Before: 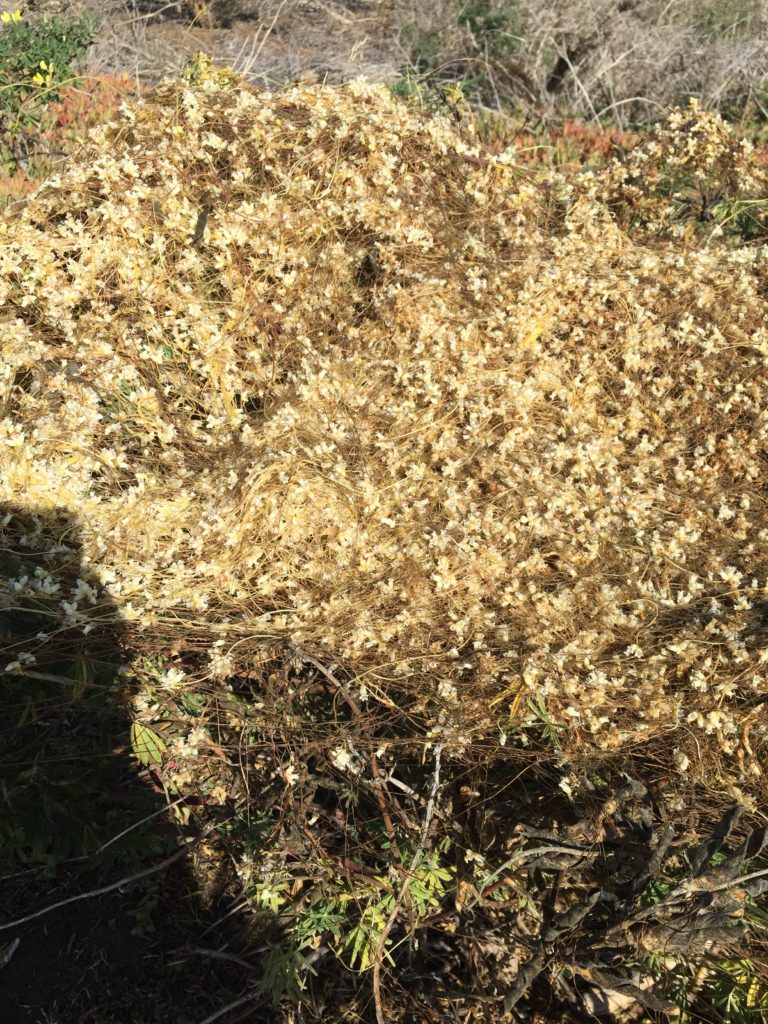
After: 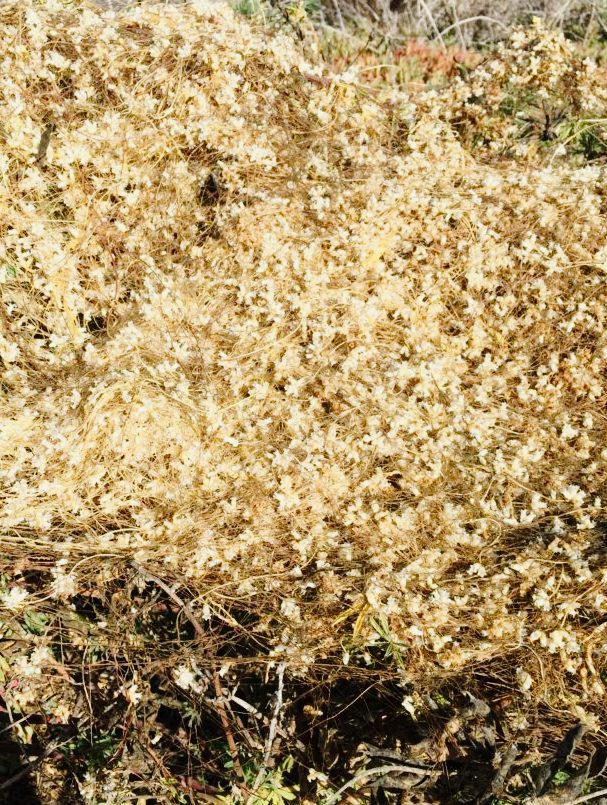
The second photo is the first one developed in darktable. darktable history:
crop and rotate: left 20.469%, top 7.997%, right 0.428%, bottom 13.33%
tone curve: curves: ch0 [(0, 0) (0.11, 0.061) (0.256, 0.259) (0.398, 0.494) (0.498, 0.611) (0.65, 0.757) (0.835, 0.883) (1, 0.961)]; ch1 [(0, 0) (0.346, 0.307) (0.408, 0.369) (0.453, 0.457) (0.482, 0.479) (0.502, 0.498) (0.521, 0.51) (0.553, 0.554) (0.618, 0.65) (0.693, 0.727) (1, 1)]; ch2 [(0, 0) (0.366, 0.337) (0.434, 0.46) (0.485, 0.494) (0.5, 0.494) (0.511, 0.508) (0.537, 0.55) (0.579, 0.599) (0.621, 0.693) (1, 1)], preserve colors none
